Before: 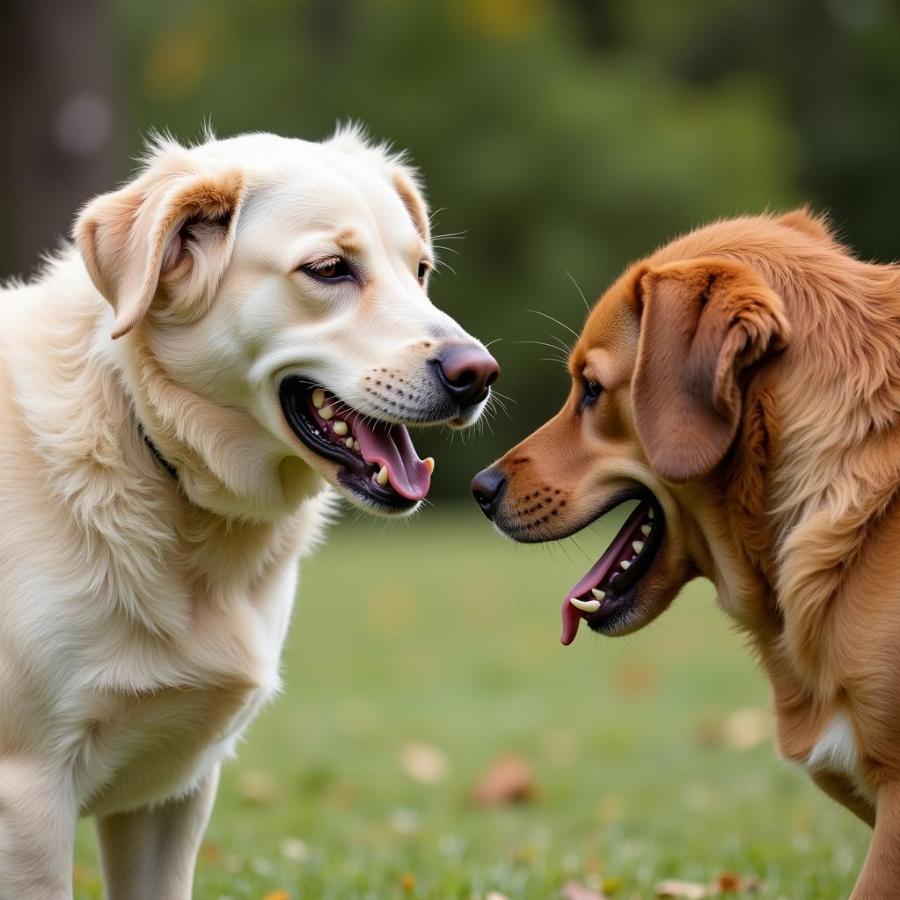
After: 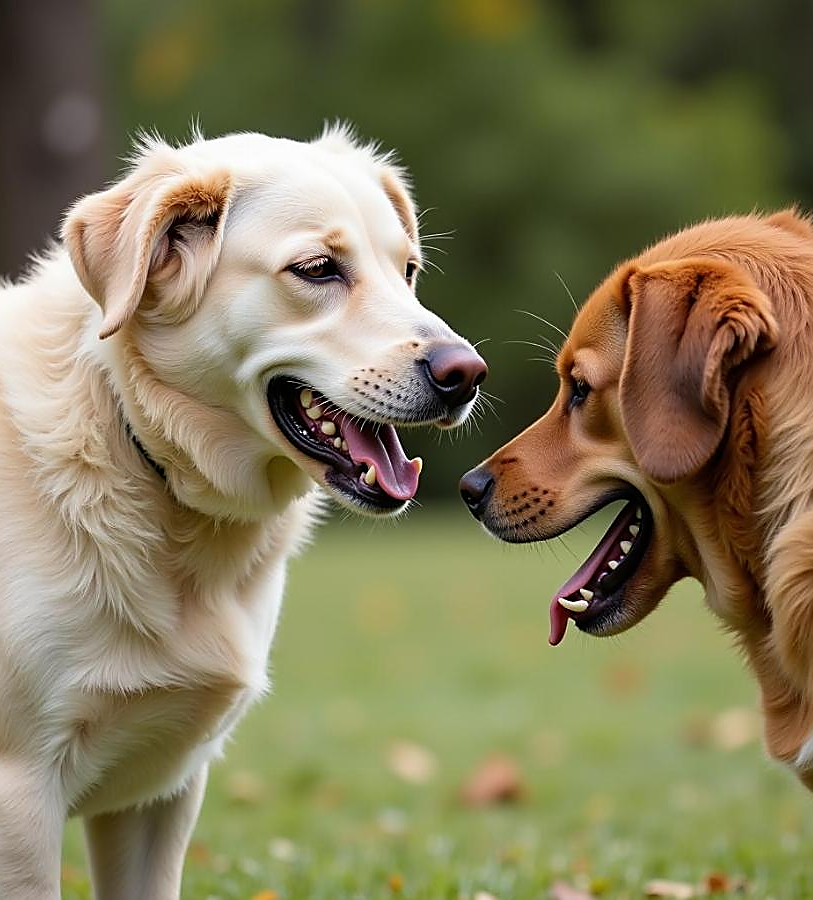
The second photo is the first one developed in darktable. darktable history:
crop and rotate: left 1.339%, right 8.275%
sharpen: radius 1.423, amount 1.241, threshold 0.825
